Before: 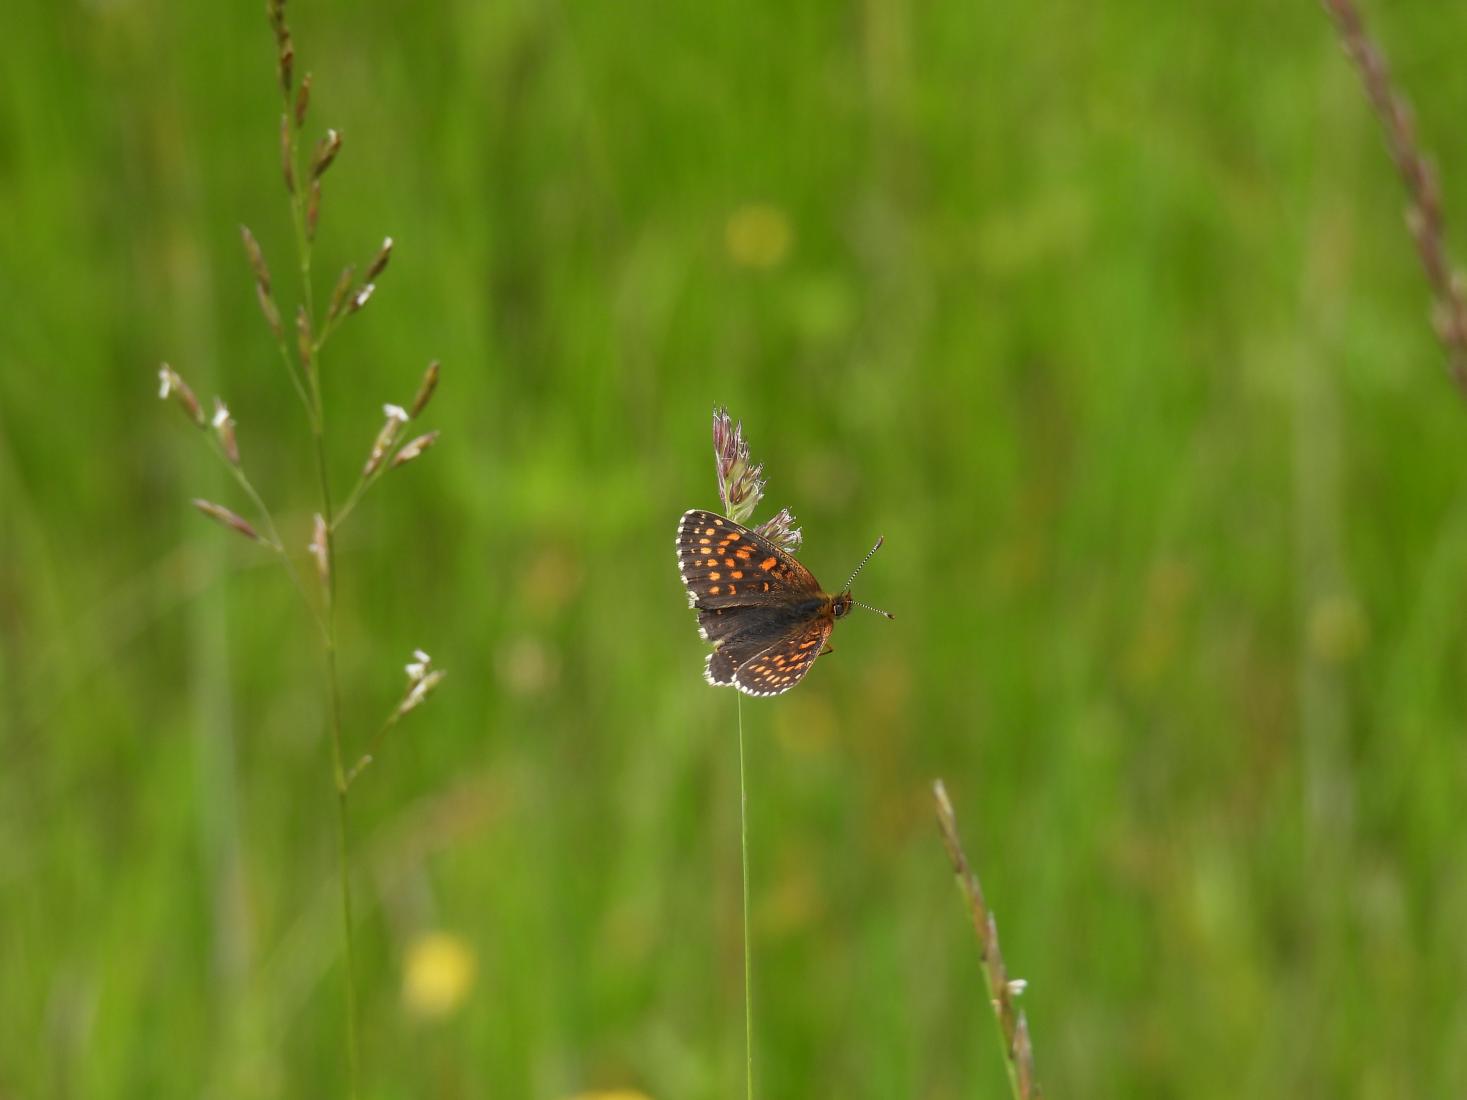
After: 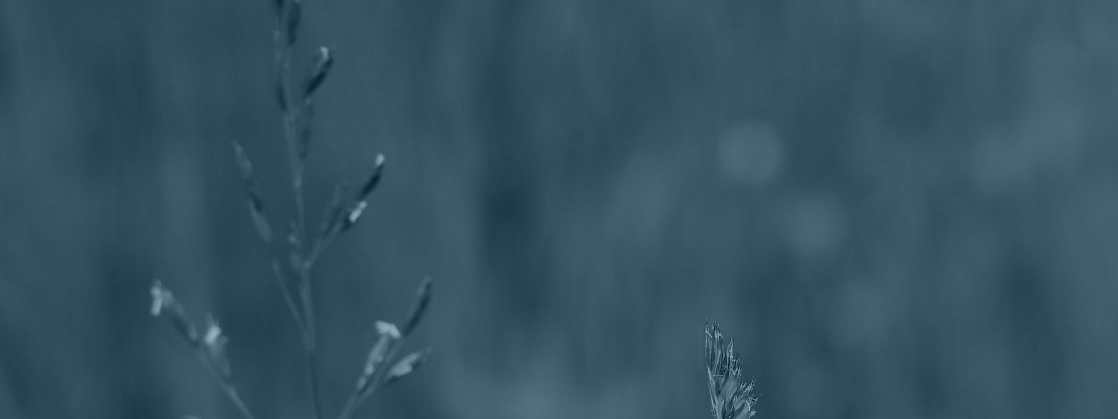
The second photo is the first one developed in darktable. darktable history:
exposure: black level correction 0.001, exposure 0.955 EV, compensate exposure bias true, compensate highlight preservation false
color balance: on, module defaults
colorize: hue 194.4°, saturation 29%, source mix 61.75%, lightness 3.98%, version 1
crop: left 0.579%, top 7.627%, right 23.167%, bottom 54.275%
